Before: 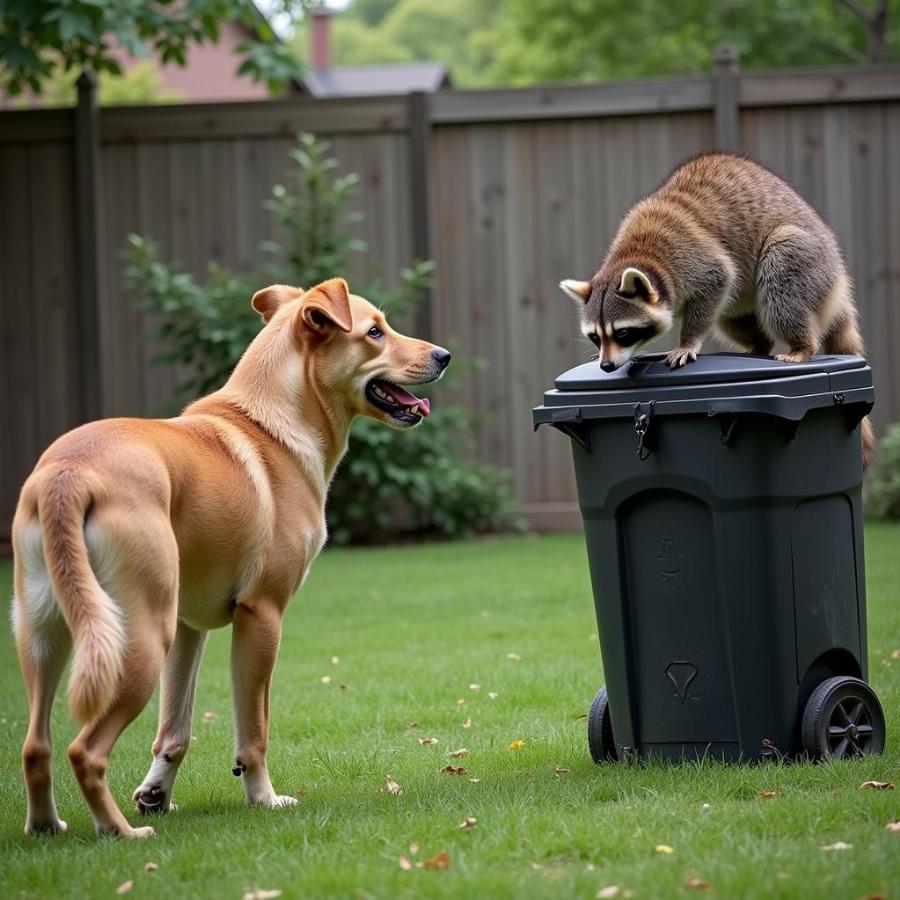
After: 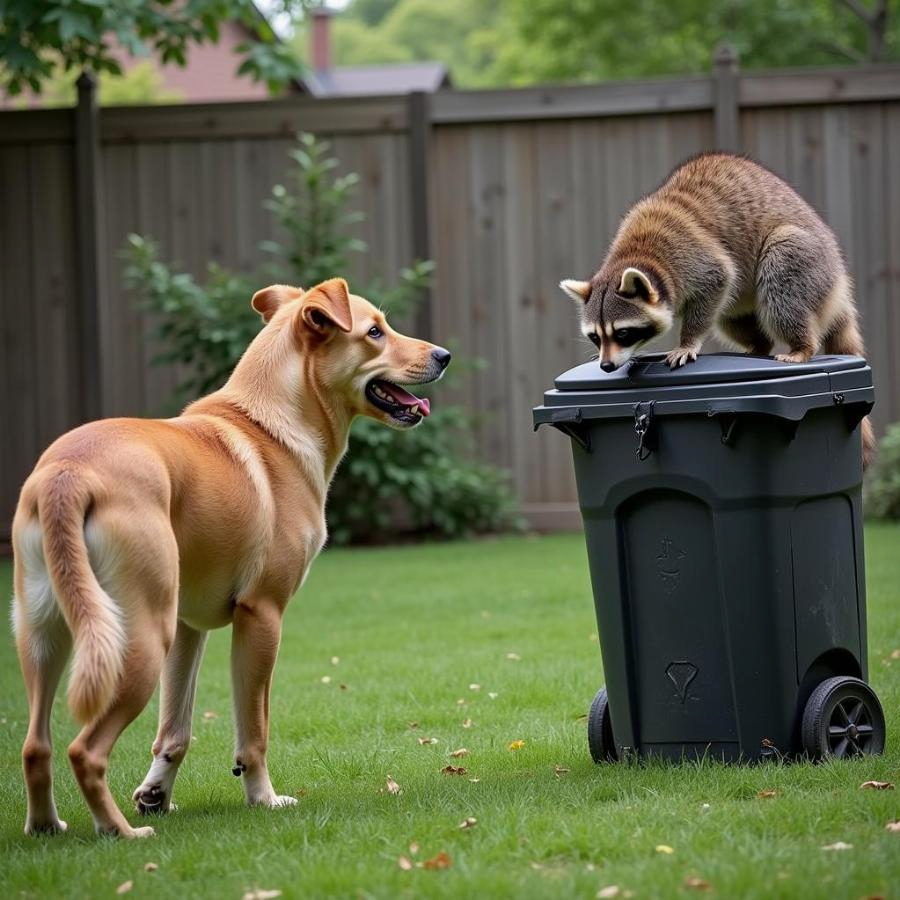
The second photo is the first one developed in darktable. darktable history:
tone equalizer: edges refinement/feathering 500, mask exposure compensation -1.57 EV, preserve details no
shadows and highlights: shadows 43.46, white point adjustment -1.54, soften with gaussian
